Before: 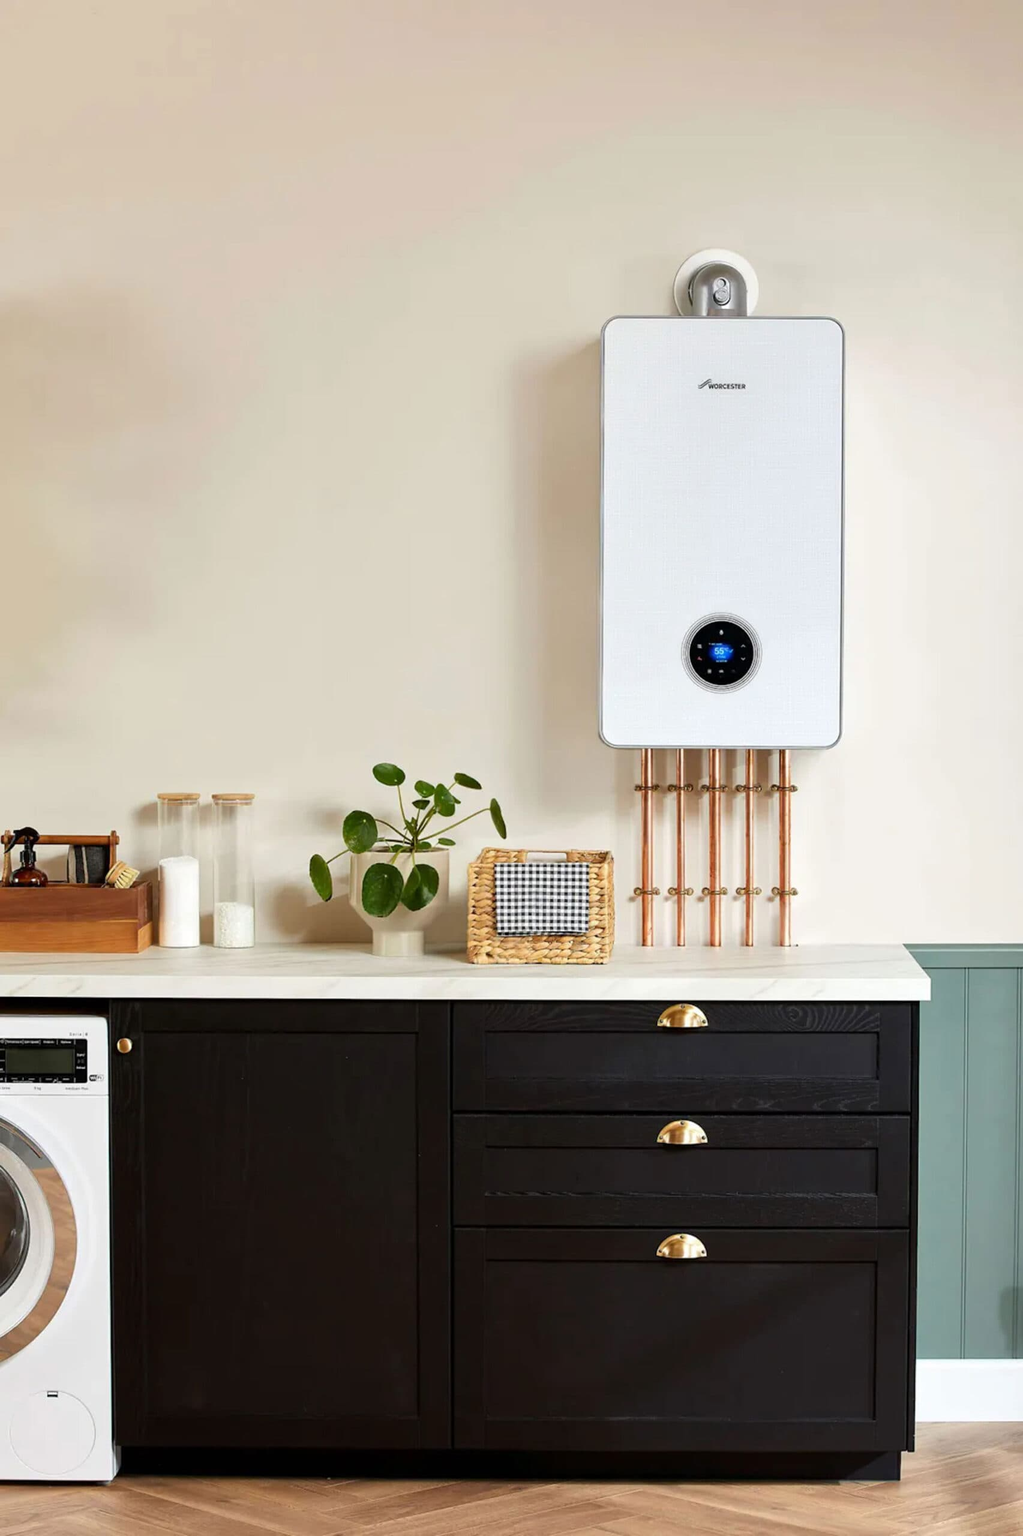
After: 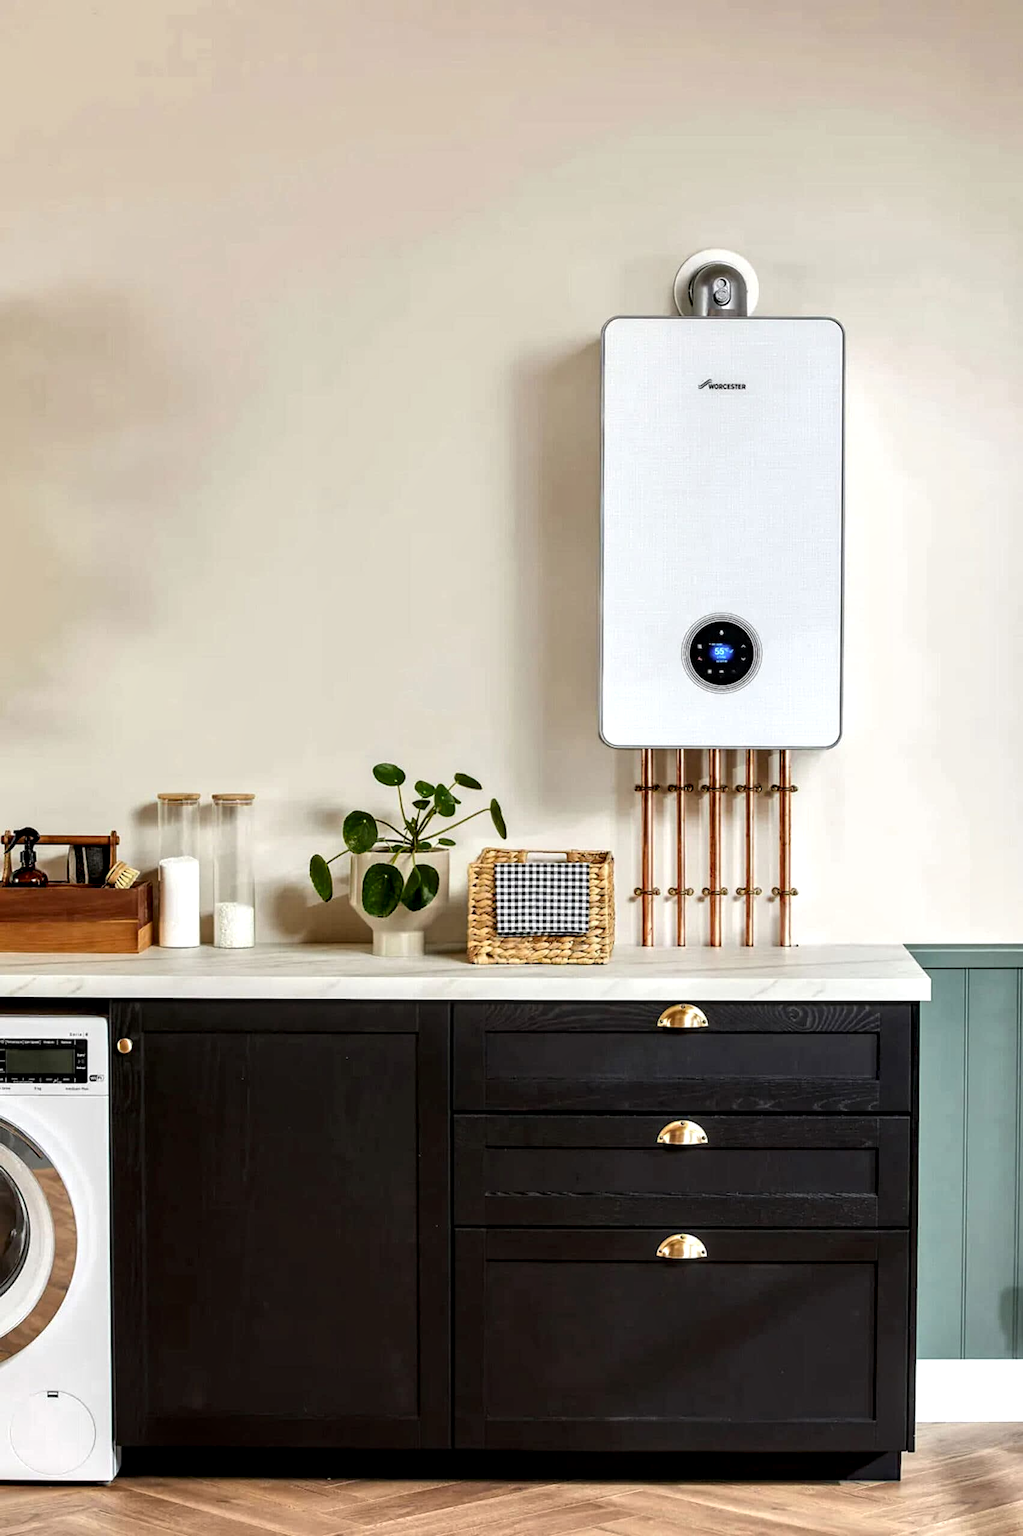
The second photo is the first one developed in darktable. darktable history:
tone equalizer: on, module defaults
local contrast: highlights 65%, shadows 54%, detail 169%, midtone range 0.514
